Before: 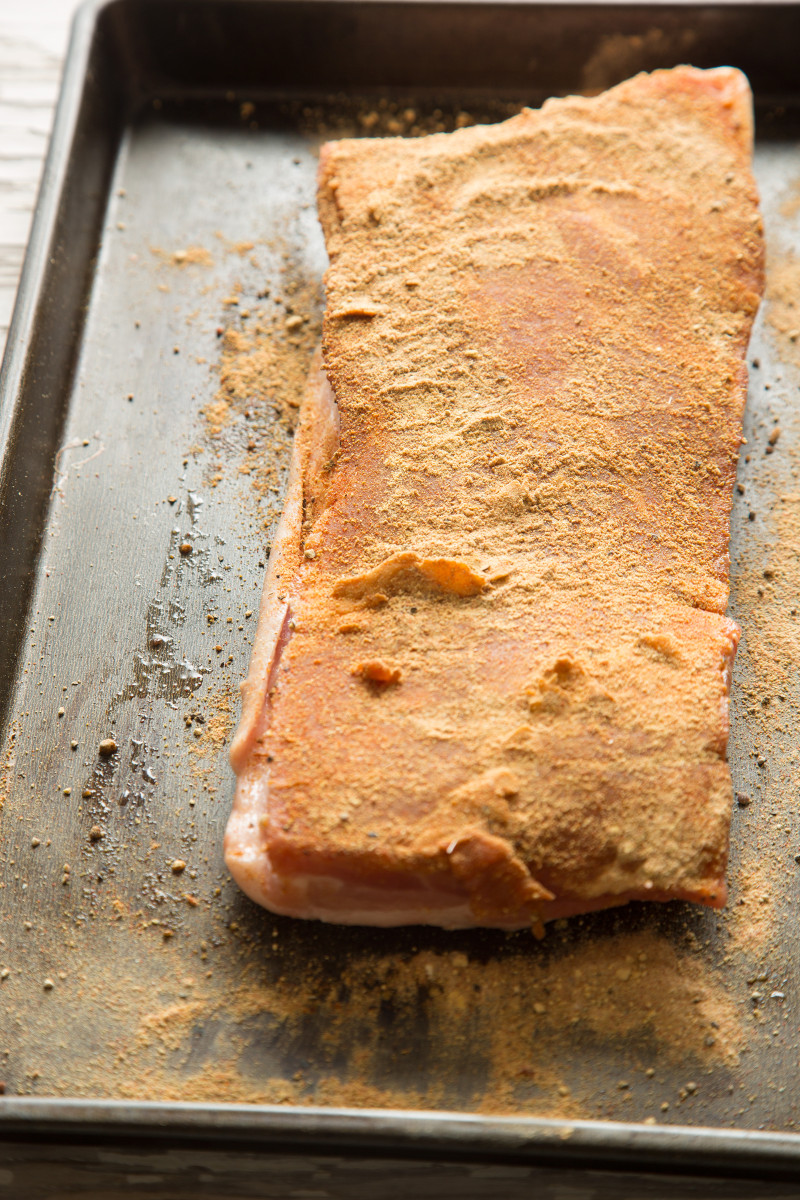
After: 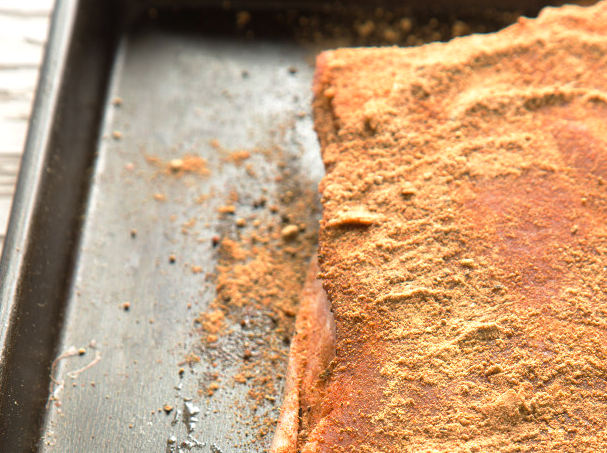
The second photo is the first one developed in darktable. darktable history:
crop: left 0.549%, top 7.629%, right 23.527%, bottom 54.599%
exposure: exposure 0.22 EV, compensate highlight preservation false
base curve: curves: ch0 [(0, 0) (0.595, 0.418) (1, 1)], preserve colors none
tone equalizer: on, module defaults
